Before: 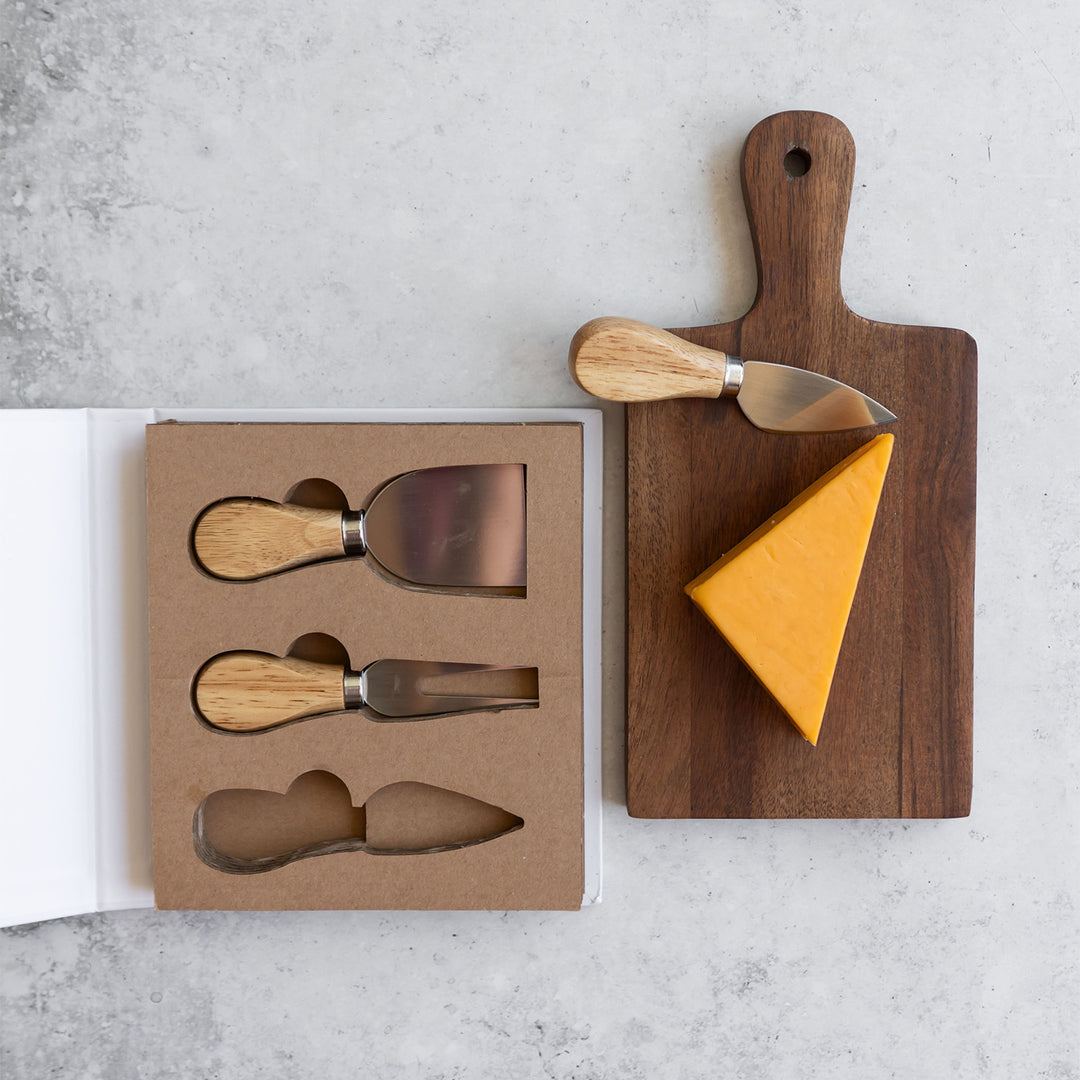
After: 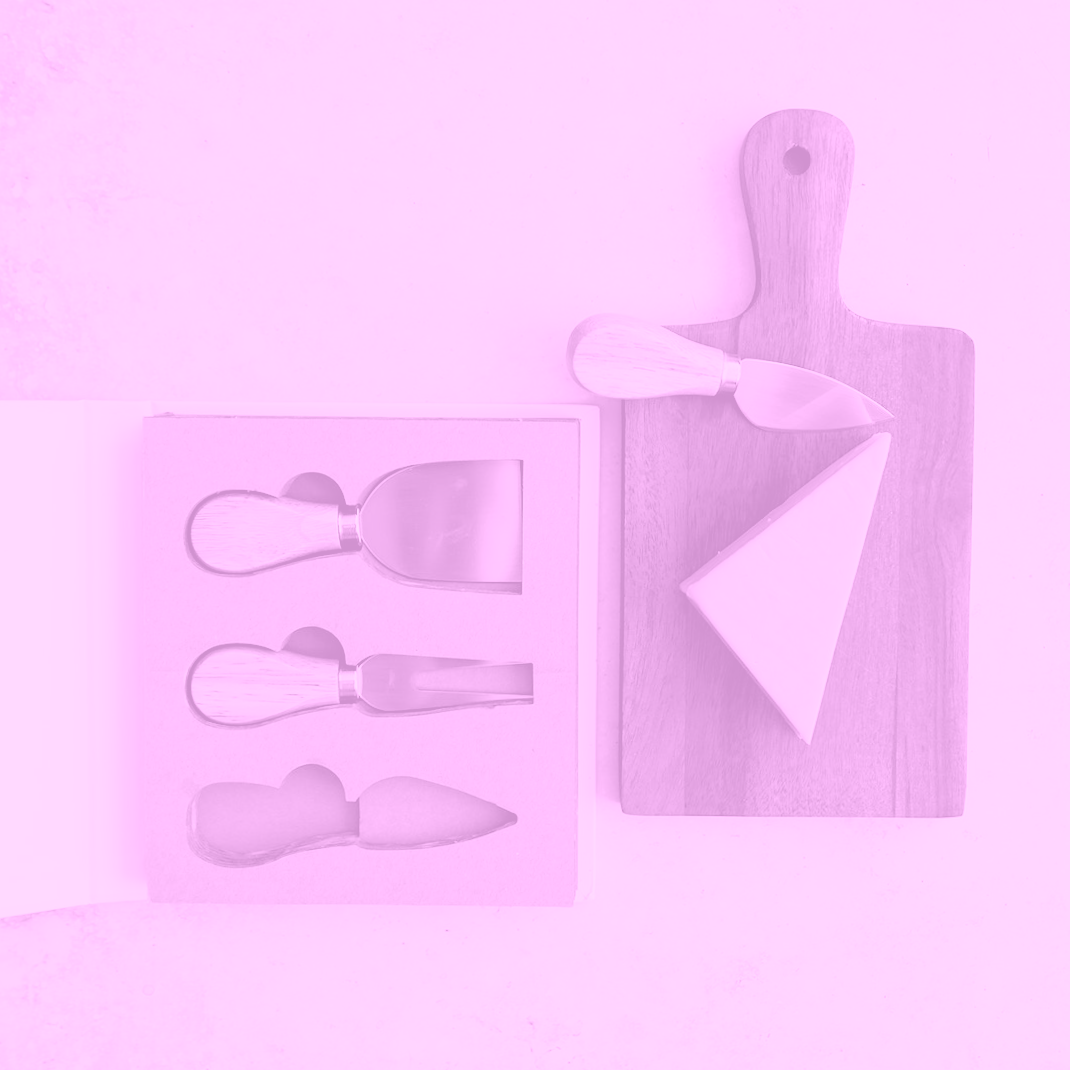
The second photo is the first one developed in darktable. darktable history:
crop and rotate: angle -0.5°
filmic rgb: black relative exposure -7.92 EV, white relative exposure 4.13 EV, threshold 3 EV, hardness 4.02, latitude 51.22%, contrast 1.013, shadows ↔ highlights balance 5.35%, color science v5 (2021), contrast in shadows safe, contrast in highlights safe, enable highlight reconstruction true
colorize: hue 331.2°, saturation 75%, source mix 30.28%, lightness 70.52%, version 1
